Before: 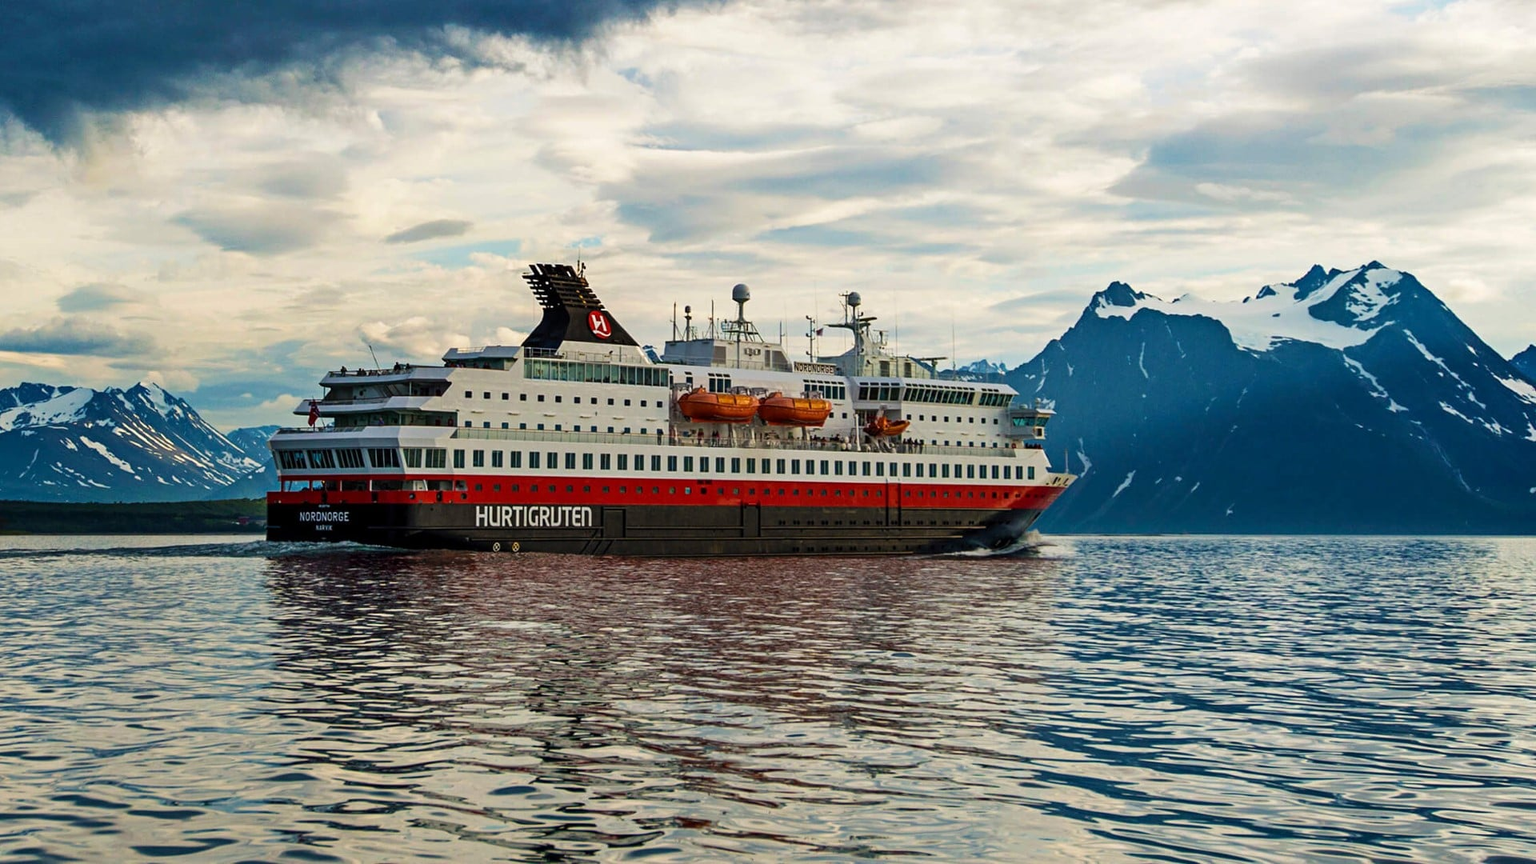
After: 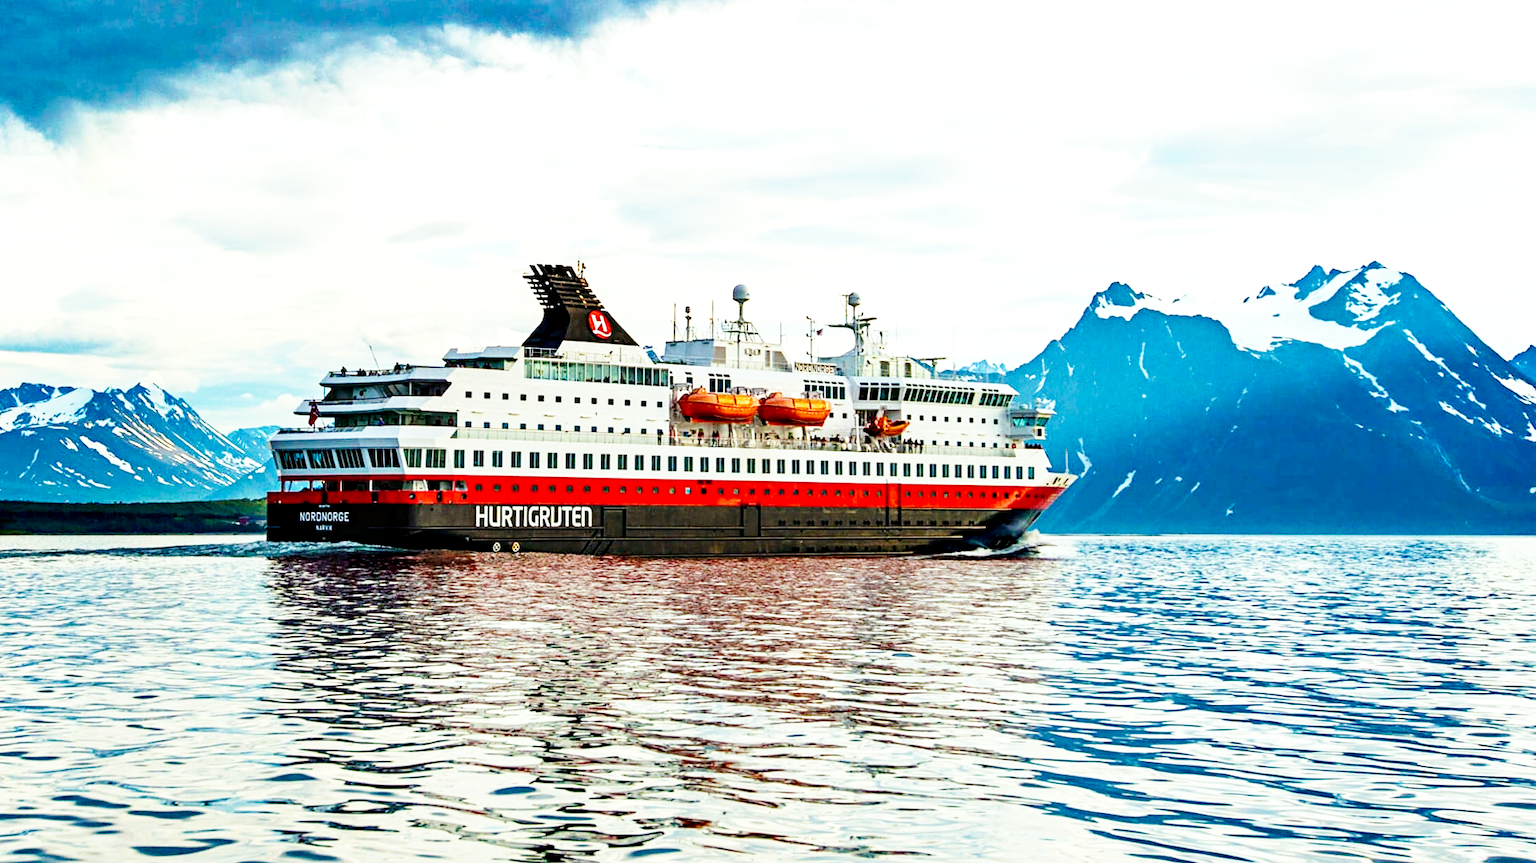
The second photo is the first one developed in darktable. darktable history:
crop: bottom 0.07%
base curve: curves: ch0 [(0, 0.003) (0.001, 0.002) (0.006, 0.004) (0.02, 0.022) (0.048, 0.086) (0.094, 0.234) (0.162, 0.431) (0.258, 0.629) (0.385, 0.8) (0.548, 0.918) (0.751, 0.988) (1, 1)], fusion 1, preserve colors none
color balance rgb: highlights gain › luminance 19.94%, highlights gain › chroma 2.664%, highlights gain › hue 175.52°, perceptual saturation grading › global saturation 0.52%, perceptual brilliance grading › global brilliance 2.209%, perceptual brilliance grading › highlights -3.979%
